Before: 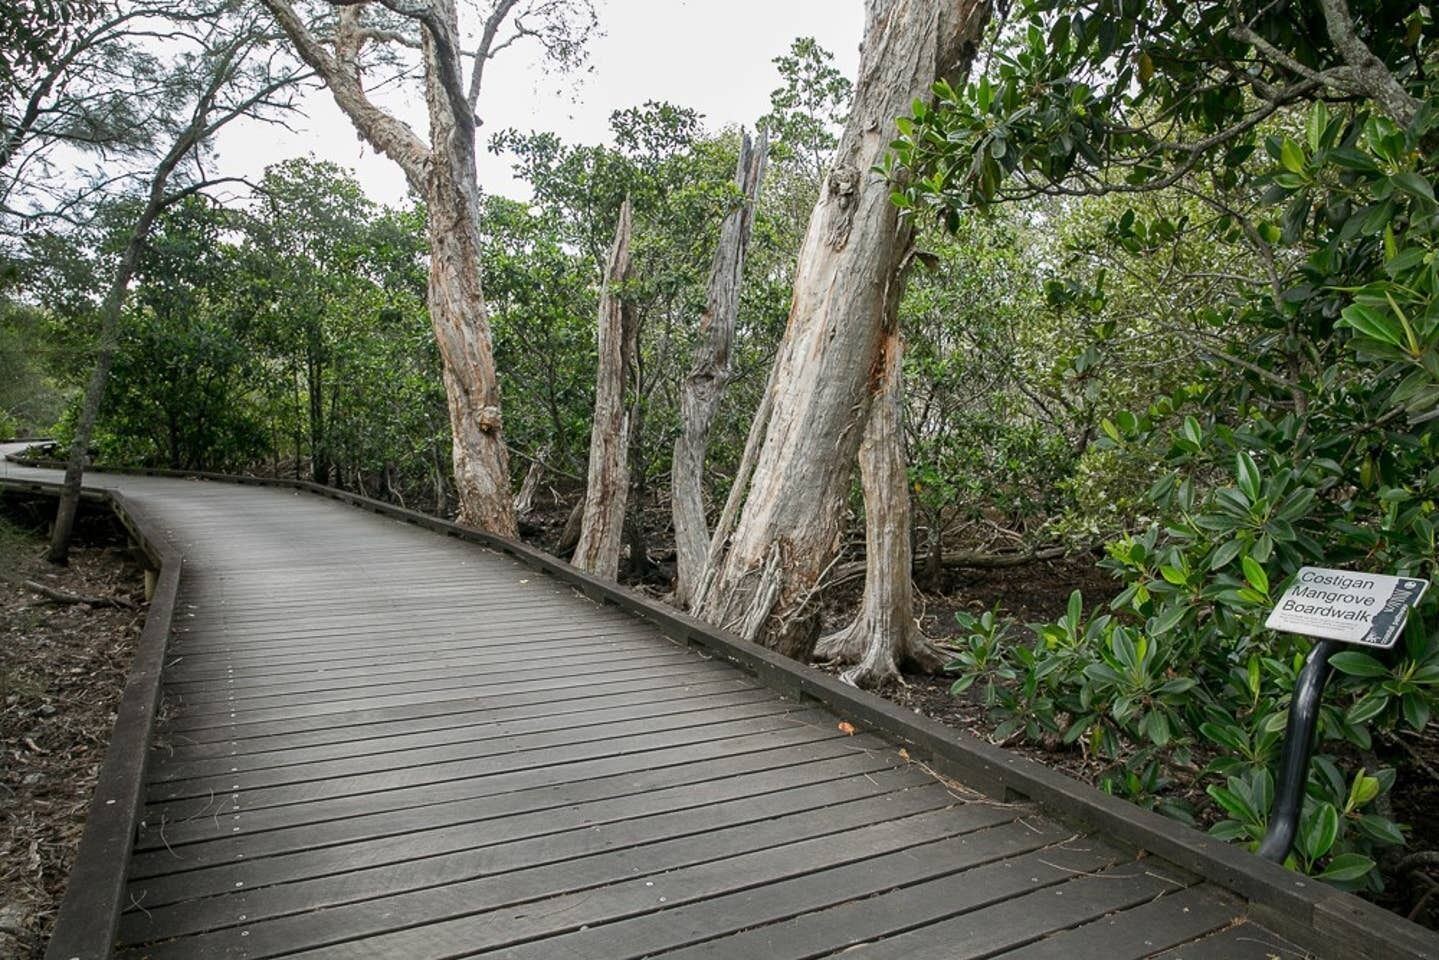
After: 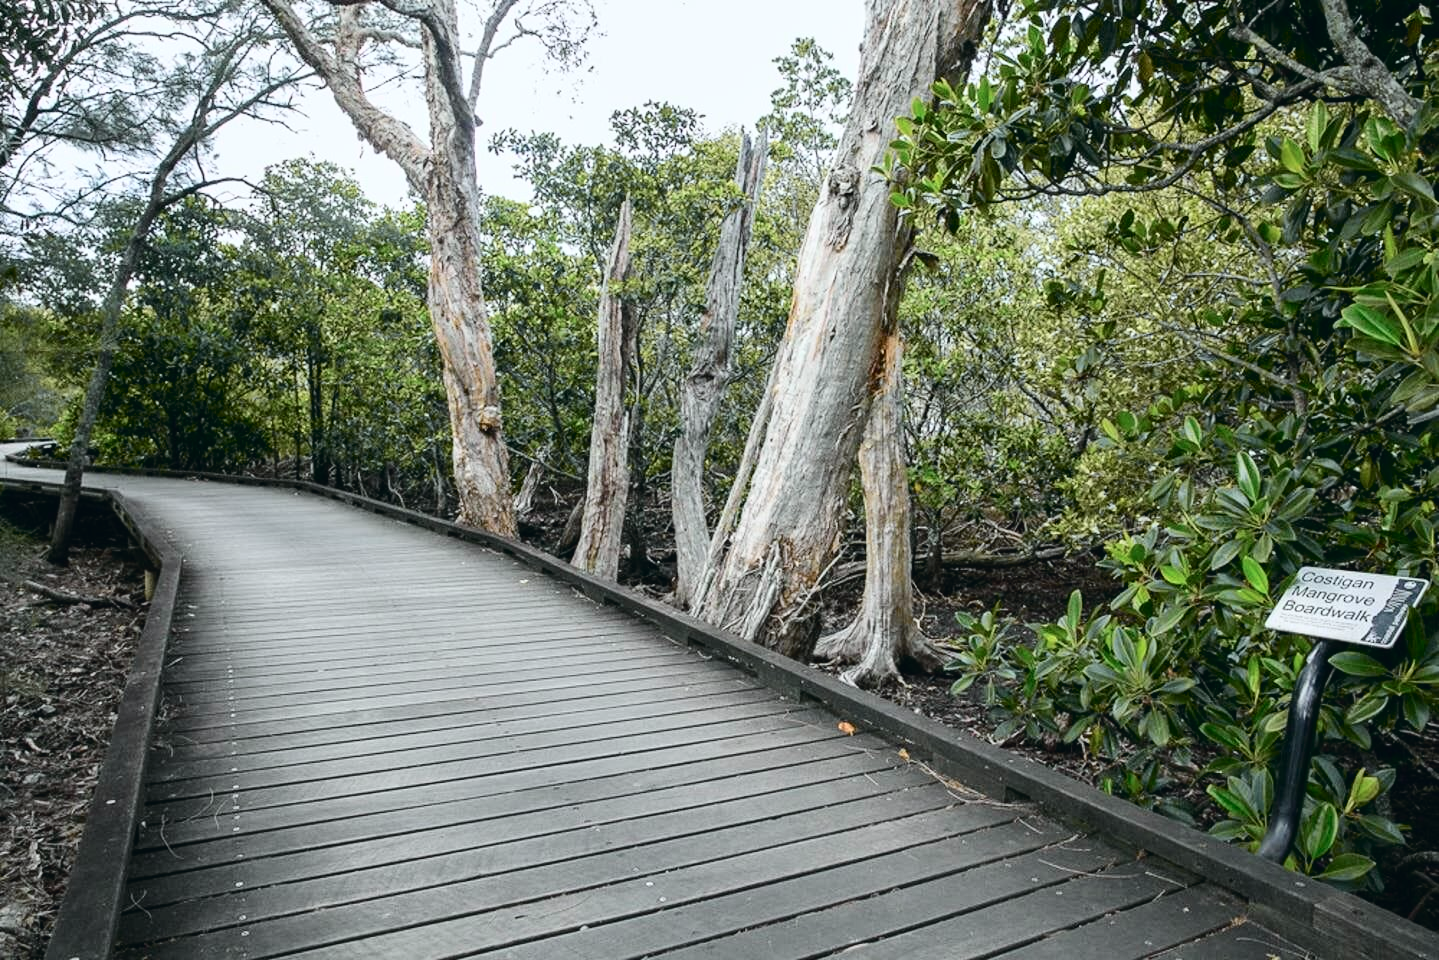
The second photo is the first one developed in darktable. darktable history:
tone equalizer: on, module defaults
exposure: compensate highlight preservation false
tone curve: curves: ch0 [(0, 0.023) (0.087, 0.065) (0.184, 0.168) (0.45, 0.54) (0.57, 0.683) (0.722, 0.825) (0.877, 0.948) (1, 1)]; ch1 [(0, 0) (0.388, 0.369) (0.44, 0.44) (0.489, 0.481) (0.534, 0.528) (0.657, 0.655) (1, 1)]; ch2 [(0, 0) (0.353, 0.317) (0.408, 0.427) (0.472, 0.46) (0.5, 0.488) (0.537, 0.518) (0.576, 0.592) (0.625, 0.631) (1, 1)], color space Lab, independent channels, preserve colors none
